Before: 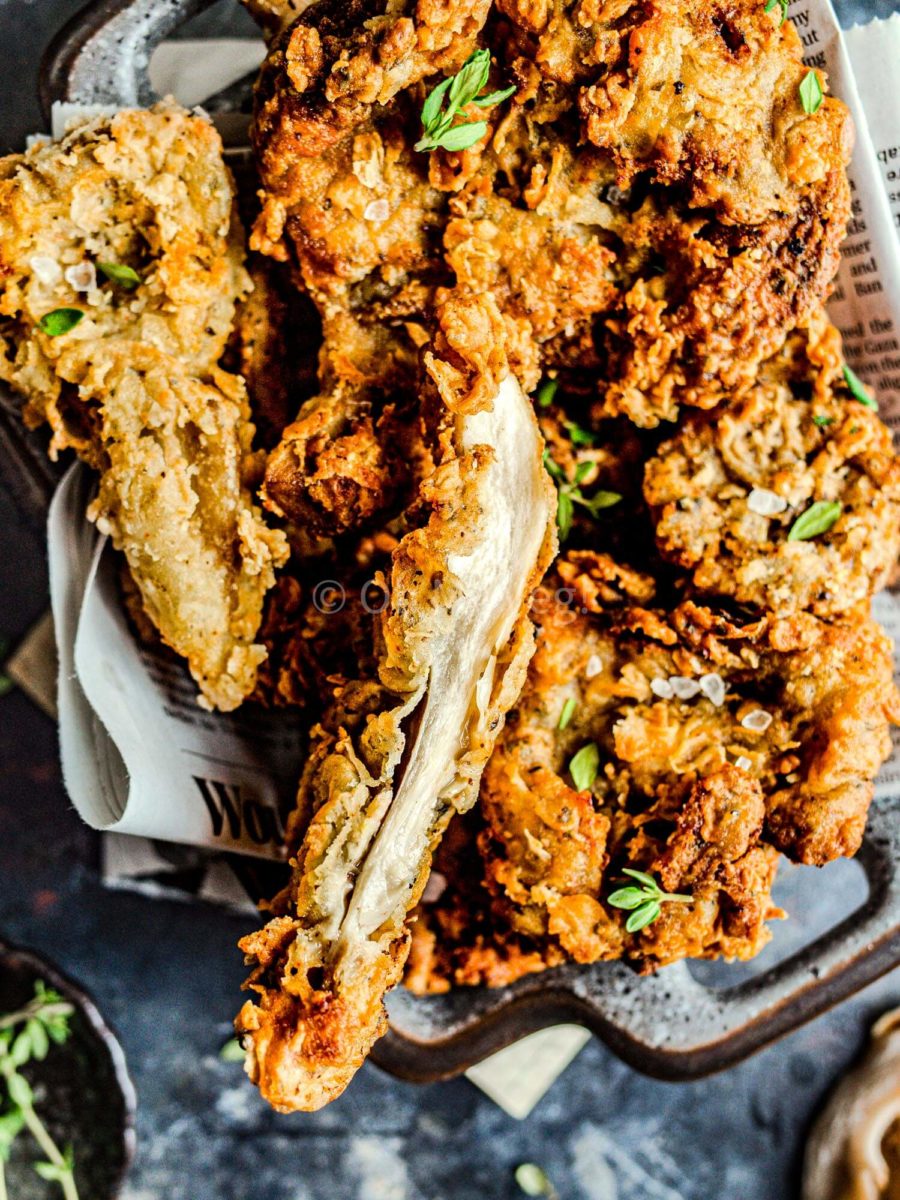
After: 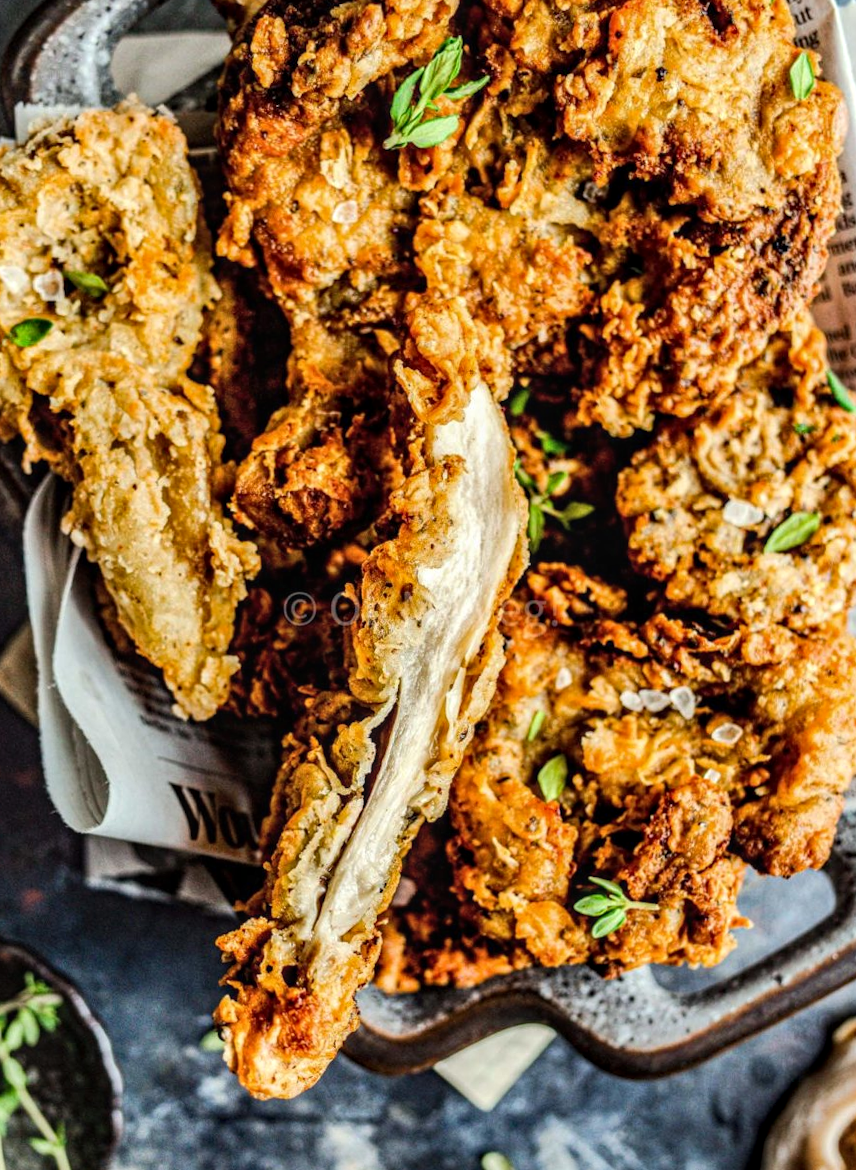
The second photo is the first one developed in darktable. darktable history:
local contrast: on, module defaults
rotate and perspective: rotation 0.074°, lens shift (vertical) 0.096, lens shift (horizontal) -0.041, crop left 0.043, crop right 0.952, crop top 0.024, crop bottom 0.979
